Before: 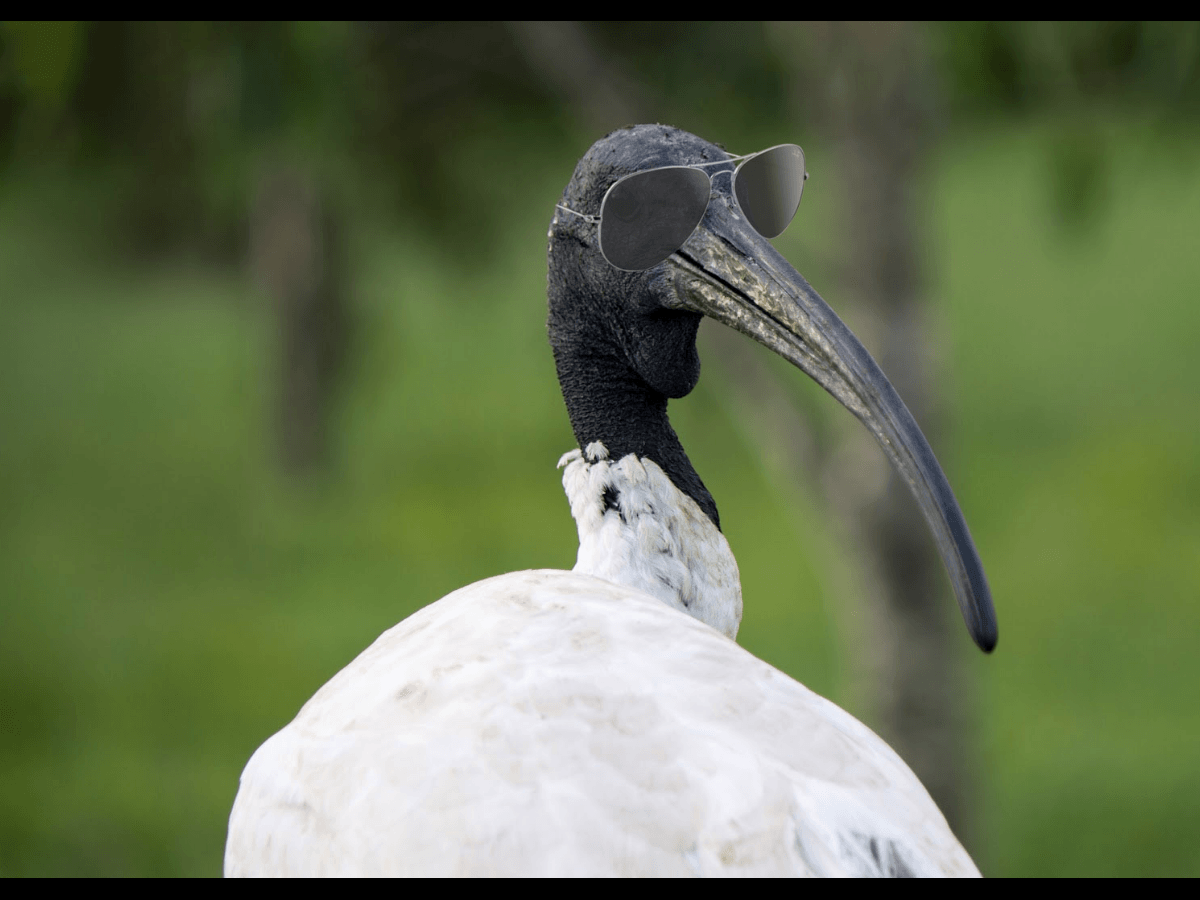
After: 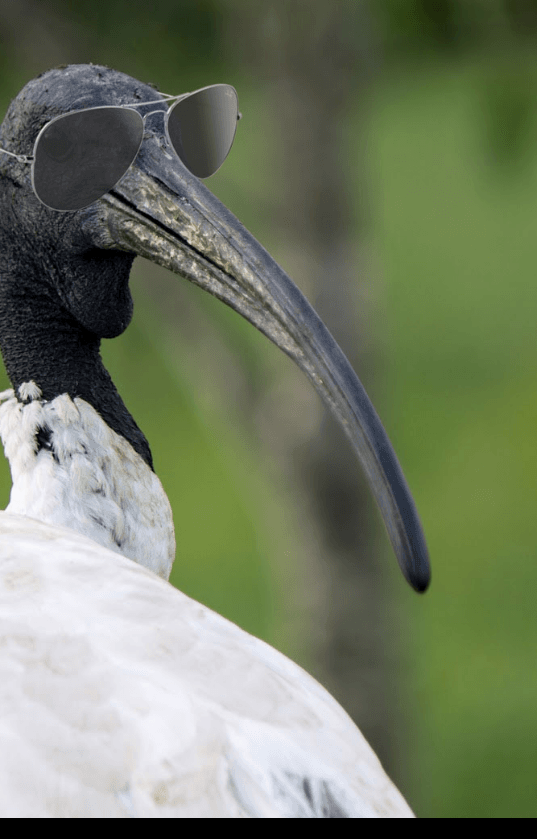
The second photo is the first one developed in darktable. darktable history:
crop: left 47.309%, top 6.677%, right 7.909%
